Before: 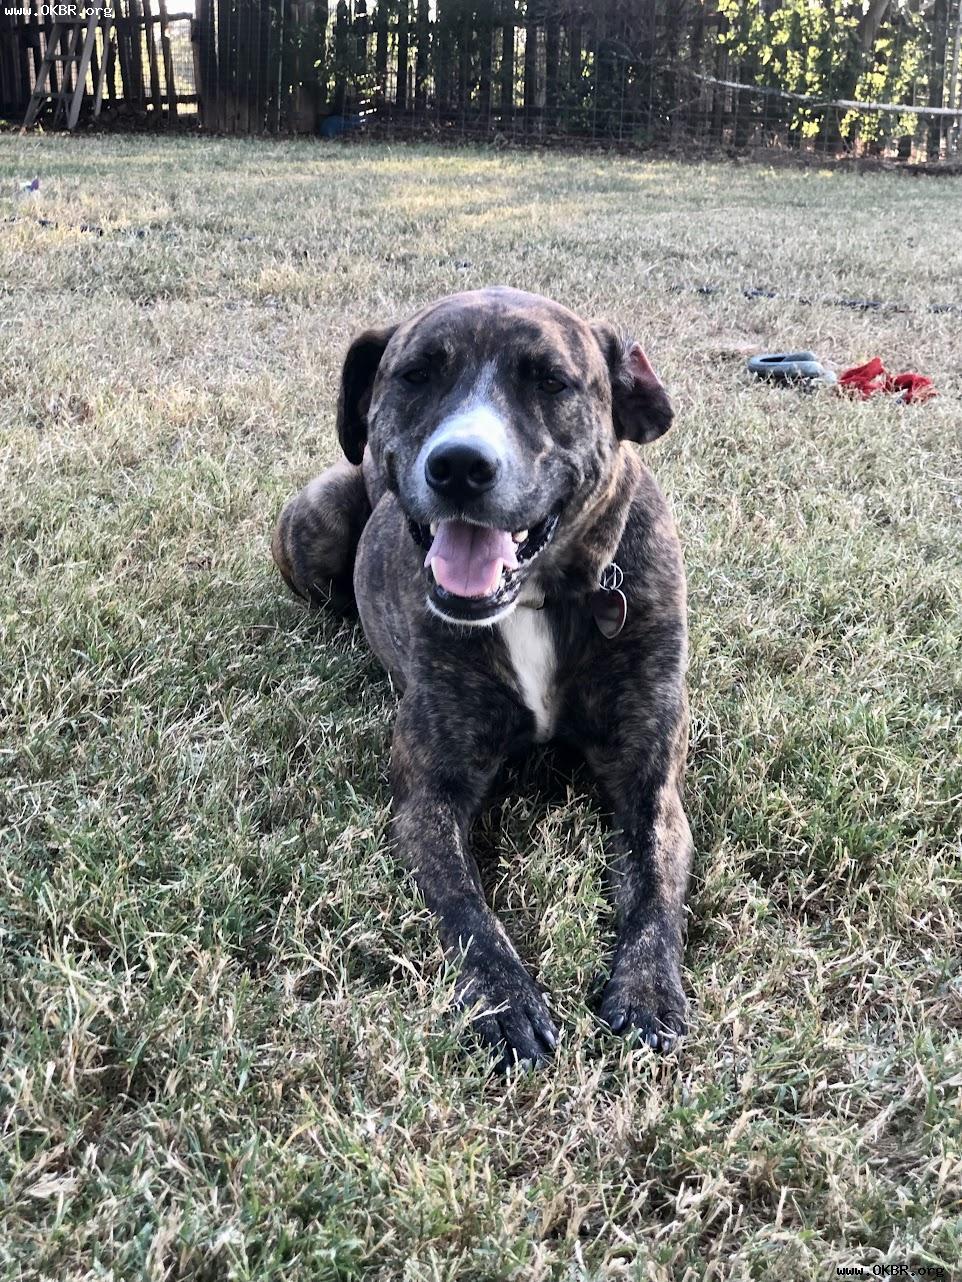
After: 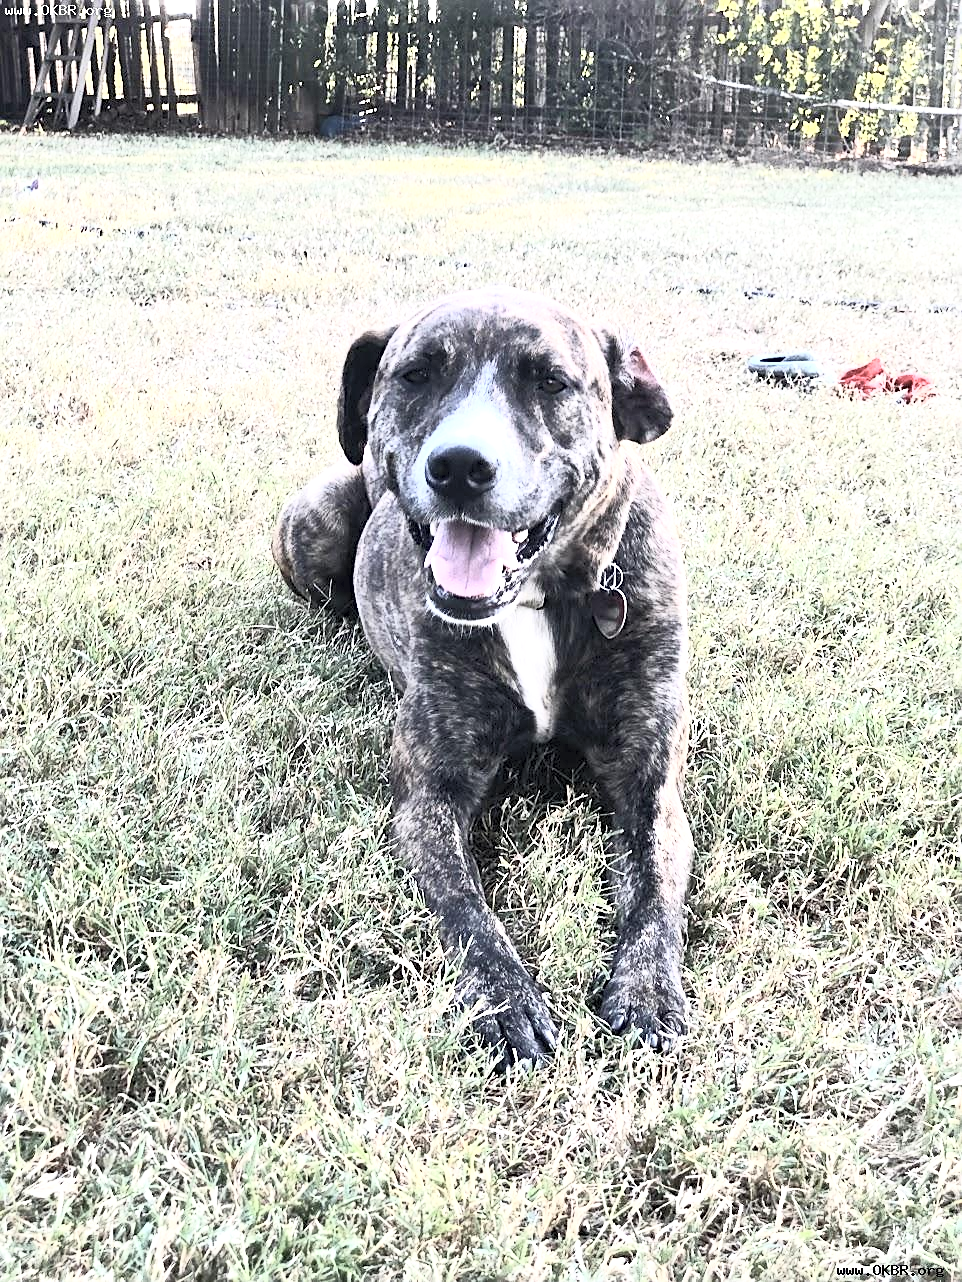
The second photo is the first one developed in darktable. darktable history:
exposure: exposure 0.722 EV, compensate exposure bias true, compensate highlight preservation false
contrast brightness saturation: contrast 0.416, brightness 0.562, saturation -0.208
sharpen: on, module defaults
